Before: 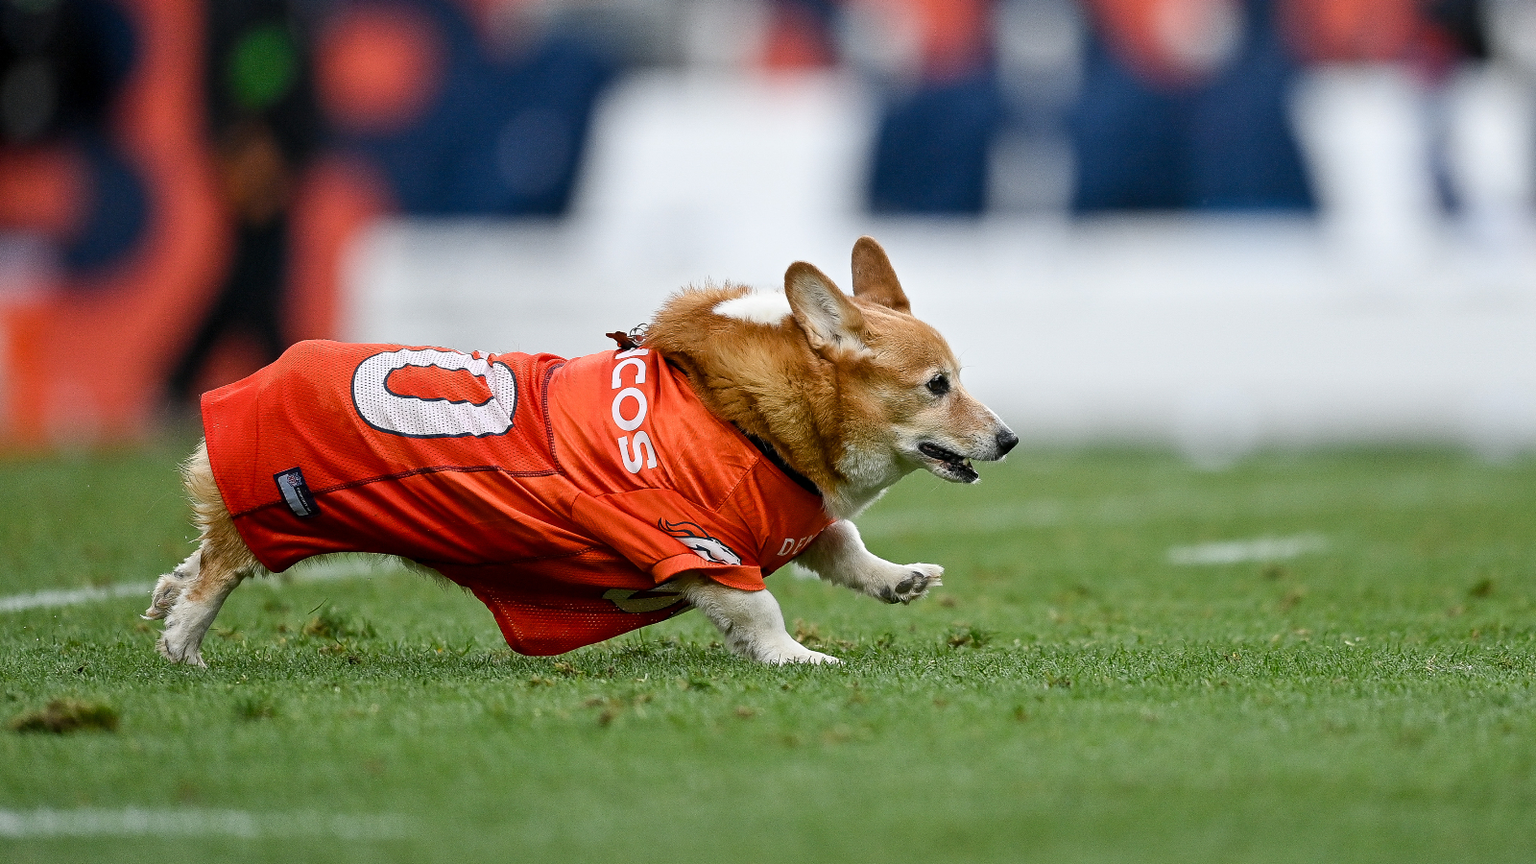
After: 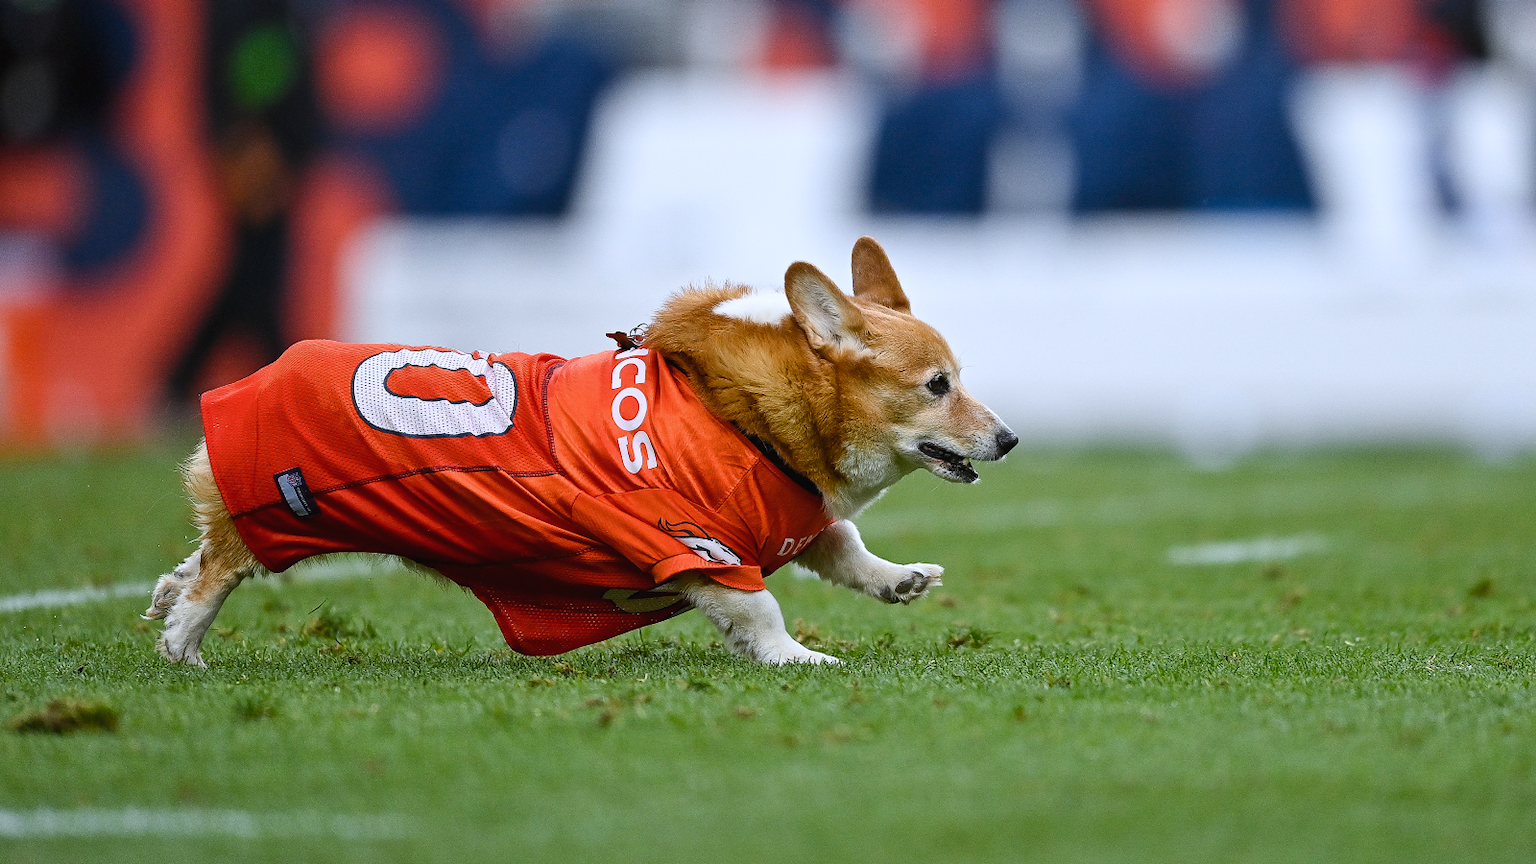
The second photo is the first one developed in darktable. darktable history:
white balance: red 0.954, blue 1.079
color balance rgb: shadows lift › chroma 2%, shadows lift › hue 50°, power › hue 60°, highlights gain › chroma 1%, highlights gain › hue 60°, global offset › luminance 0.25%, global vibrance 30%
